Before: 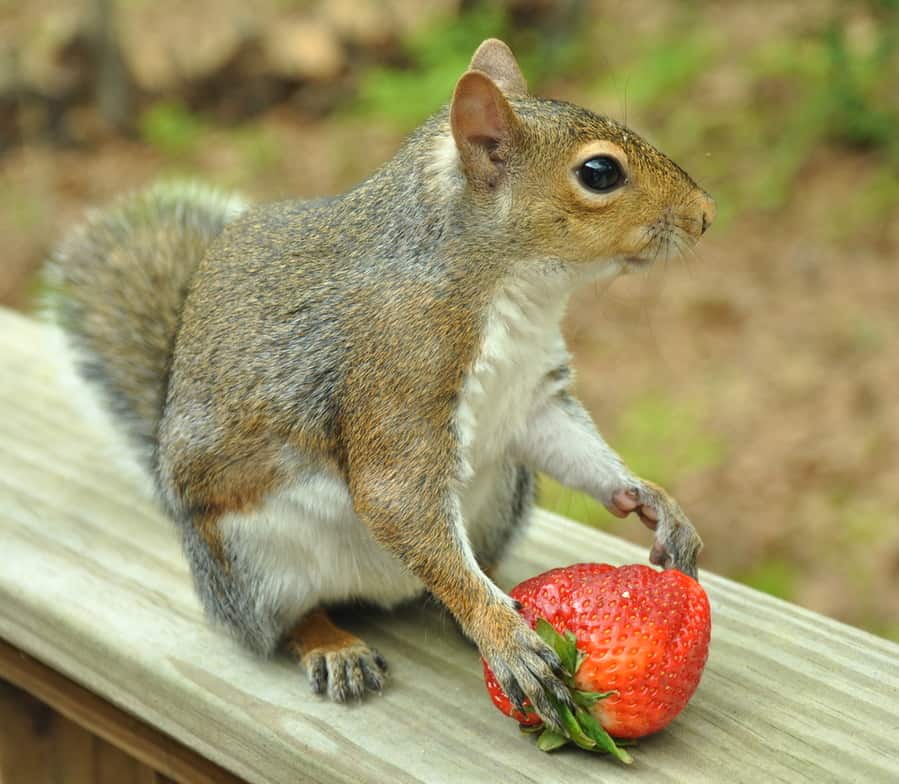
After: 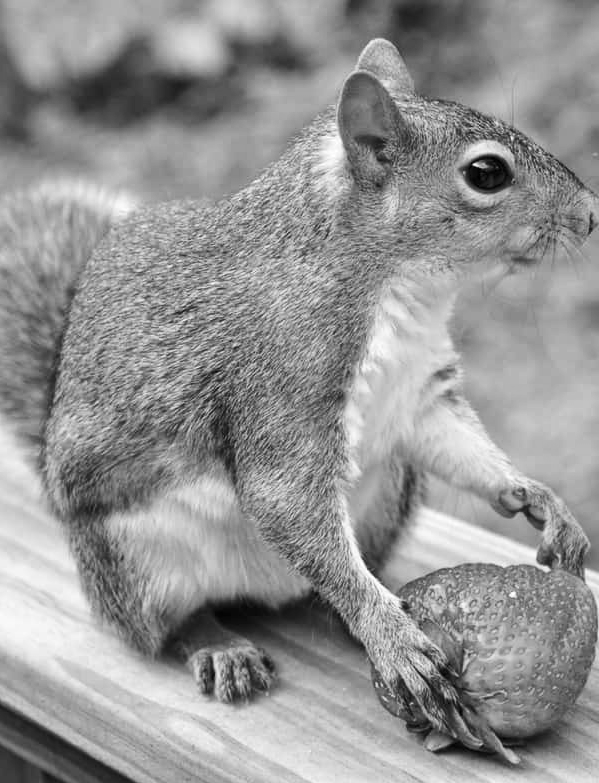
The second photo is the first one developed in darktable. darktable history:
monochrome: a 32, b 64, size 2.3
contrast brightness saturation: contrast 0.18, saturation 0.3
crop and rotate: left 12.673%, right 20.66%
local contrast: highlights 100%, shadows 100%, detail 120%, midtone range 0.2
